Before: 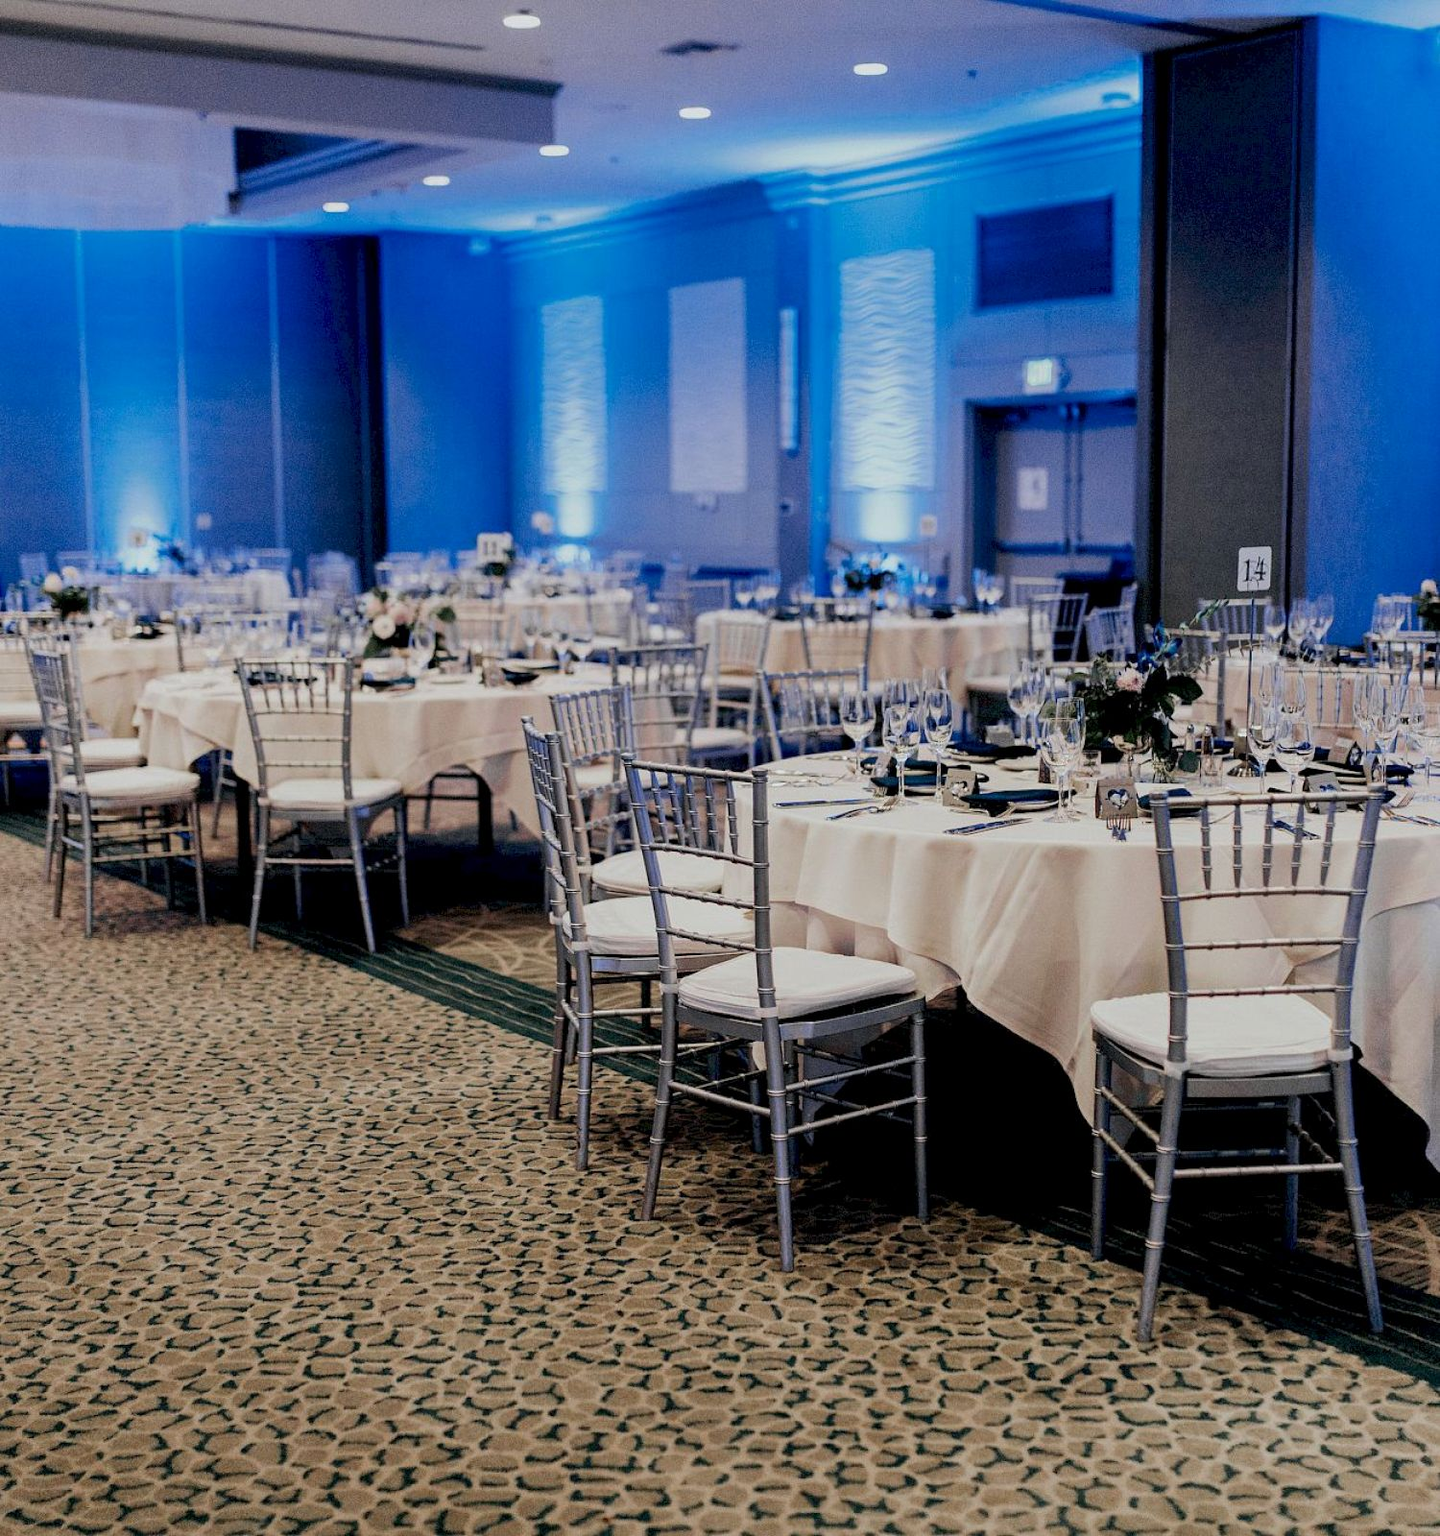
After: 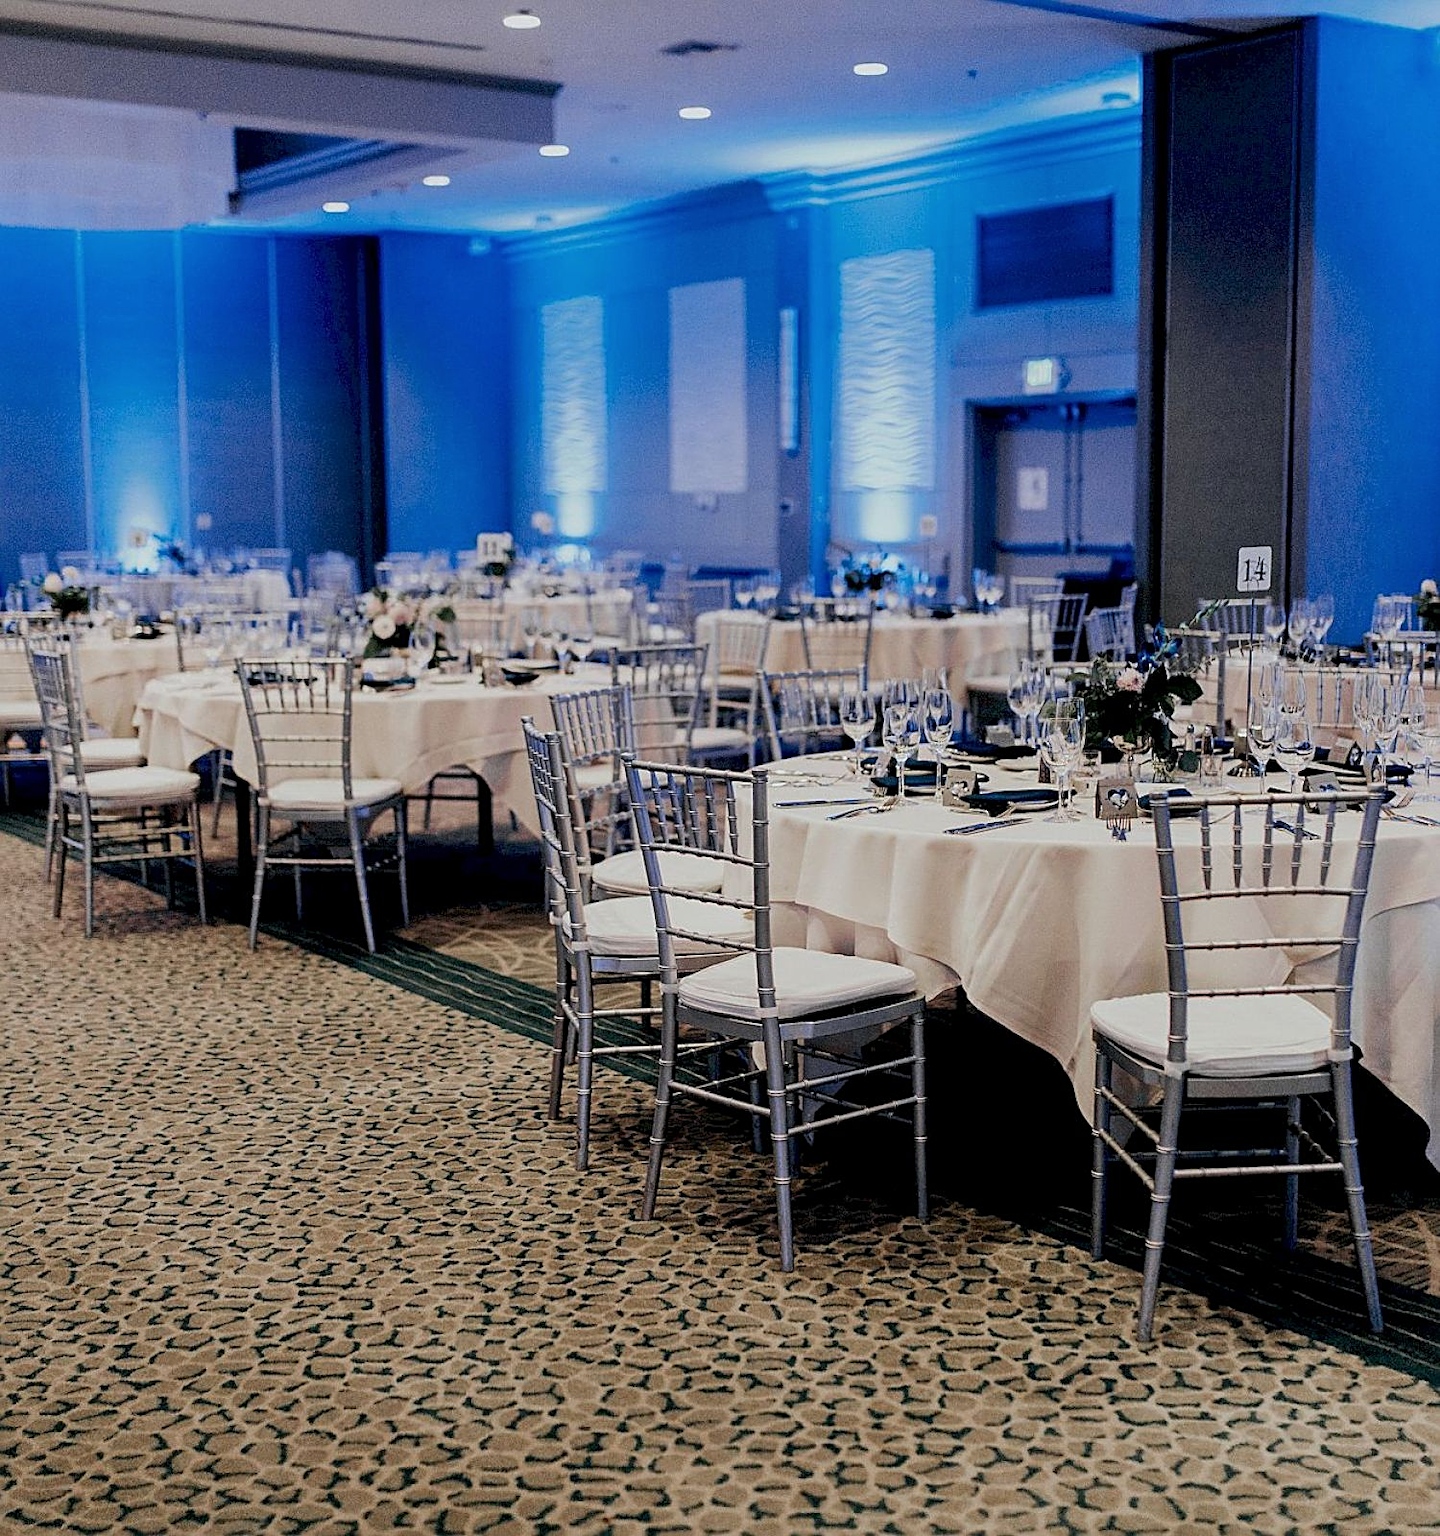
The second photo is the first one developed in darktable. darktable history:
color balance rgb: perceptual saturation grading › global saturation -1%
sharpen: on, module defaults
